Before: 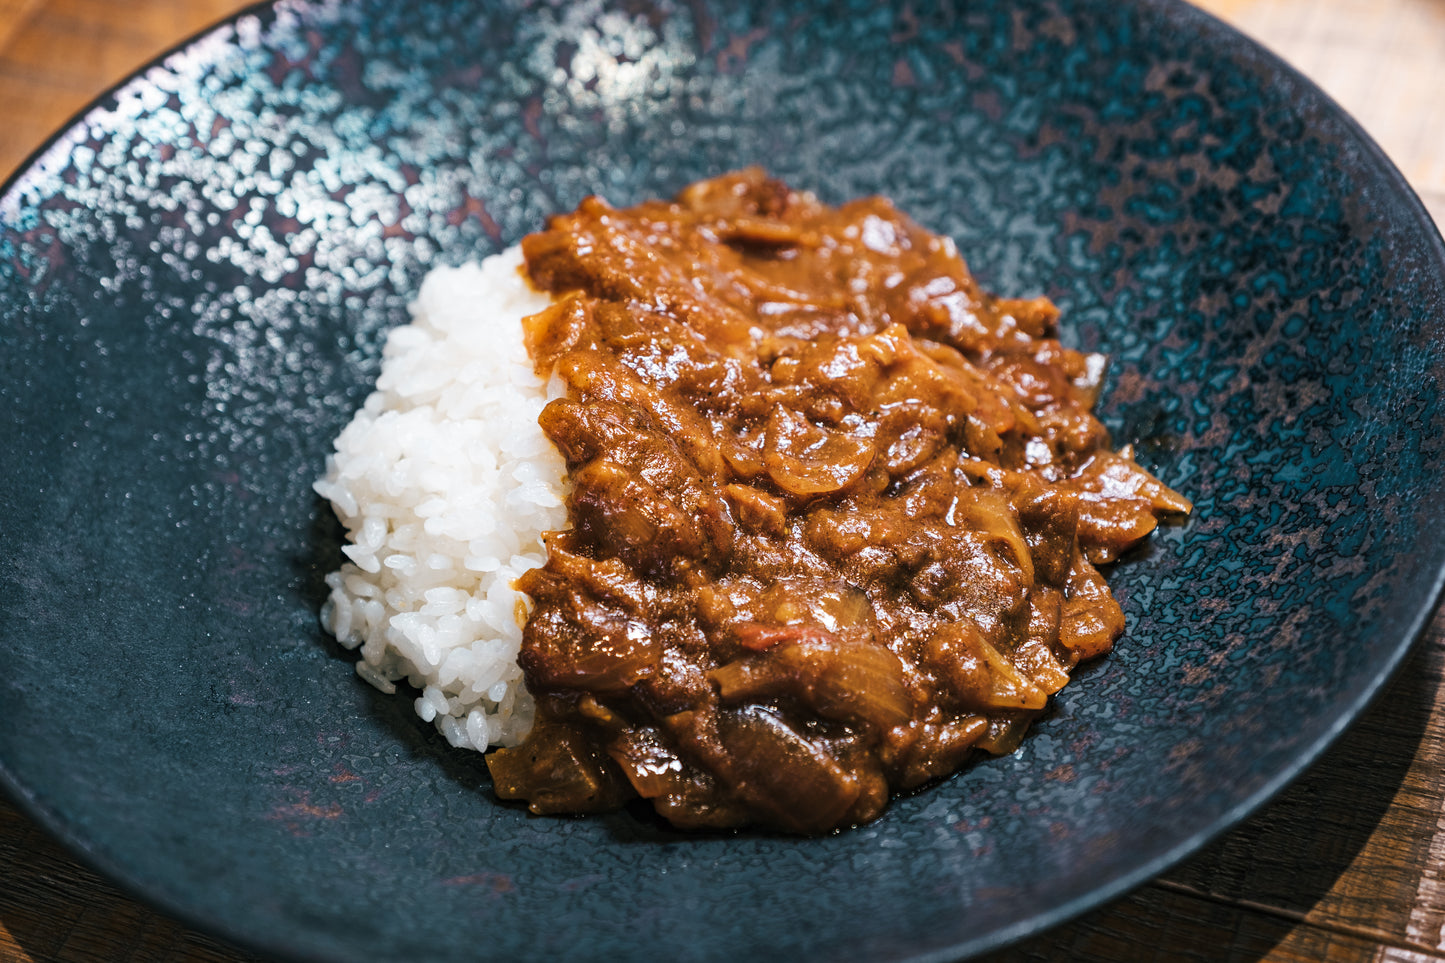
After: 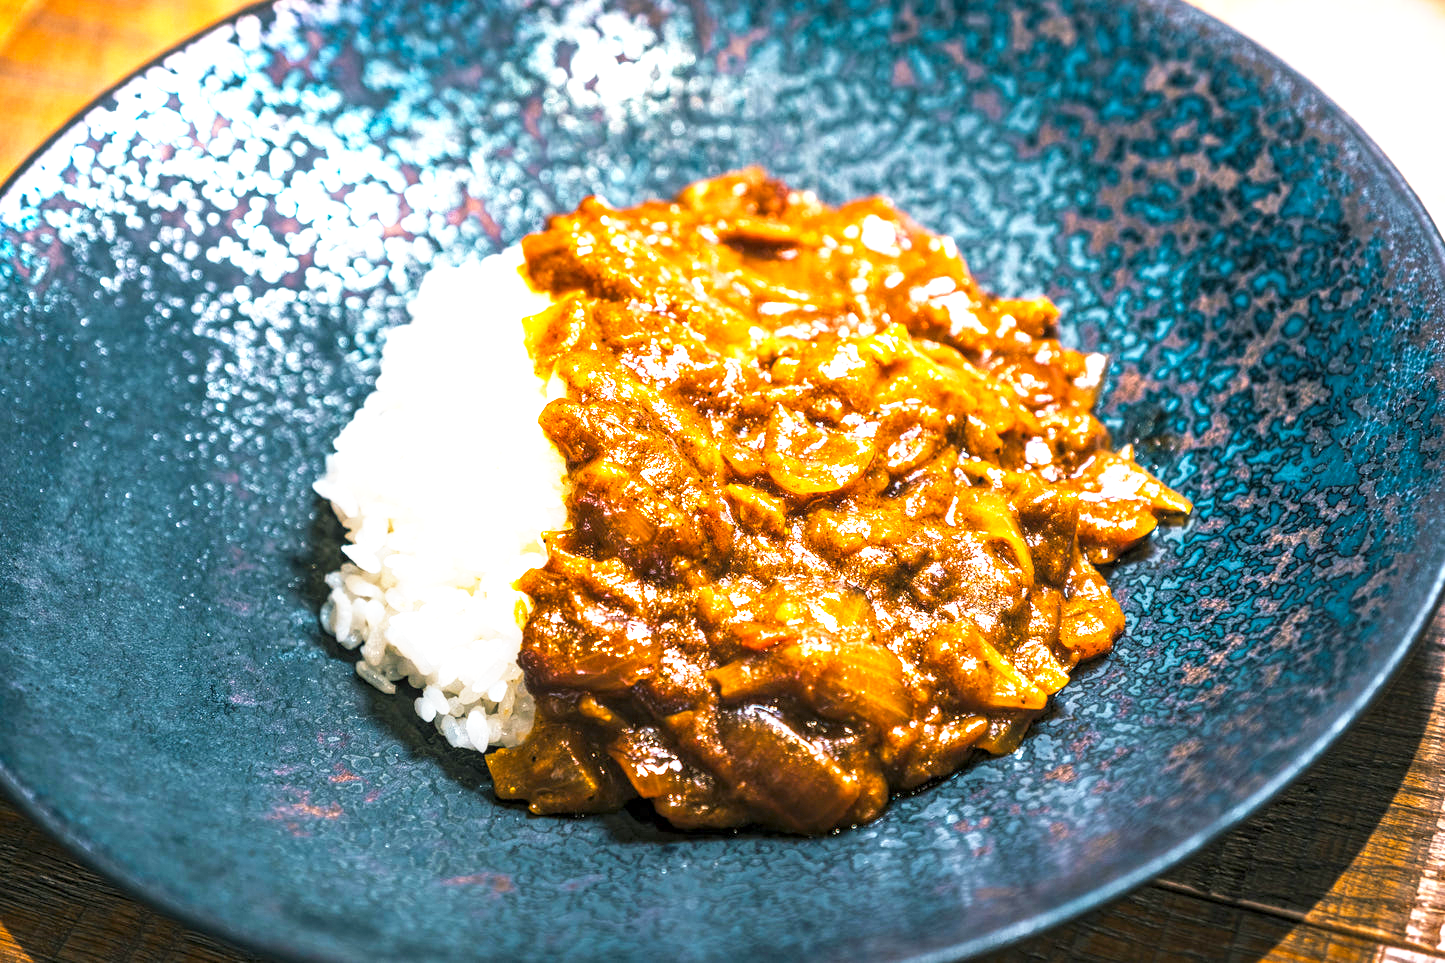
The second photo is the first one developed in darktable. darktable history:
color balance rgb: shadows lift › chroma 1.003%, shadows lift › hue 243.52°, power › chroma 0.264%, power › hue 62.33°, perceptual saturation grading › global saturation 30.16%
base curve: curves: ch0 [(0, 0) (0.557, 0.834) (1, 1)], preserve colors none
exposure: exposure 0.951 EV, compensate highlight preservation false
local contrast: on, module defaults
